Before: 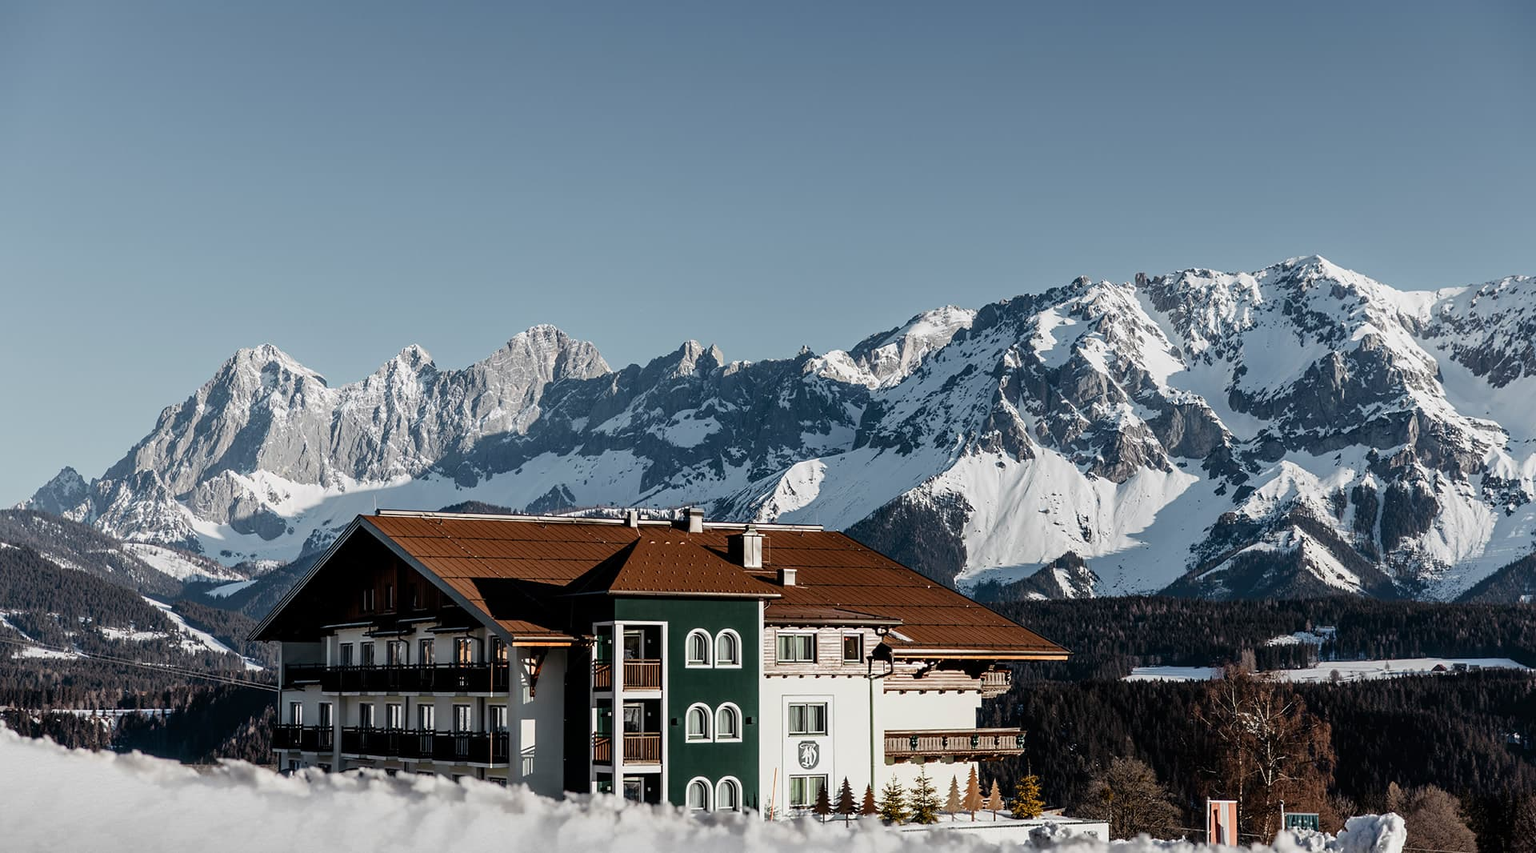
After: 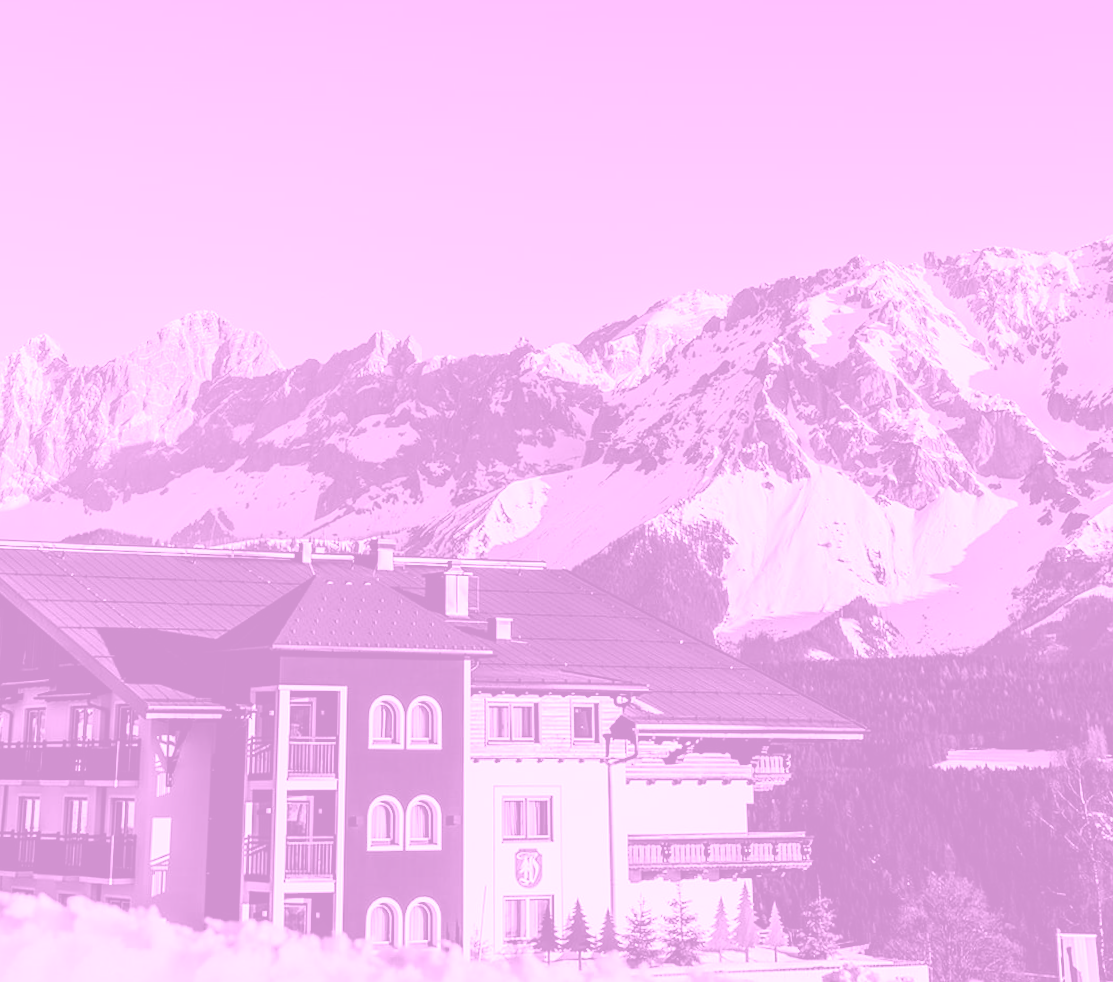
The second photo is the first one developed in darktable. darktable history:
rotate and perspective: rotation 0.215°, lens shift (vertical) -0.139, crop left 0.069, crop right 0.939, crop top 0.002, crop bottom 0.996
tone equalizer: -8 EV -0.75 EV, -7 EV -0.7 EV, -6 EV -0.6 EV, -5 EV -0.4 EV, -3 EV 0.4 EV, -2 EV 0.6 EV, -1 EV 0.7 EV, +0 EV 0.75 EV, edges refinement/feathering 500, mask exposure compensation -1.57 EV, preserve details no
crop and rotate: left 22.918%, top 5.629%, right 14.711%, bottom 2.247%
colorize: hue 331.2°, saturation 75%, source mix 30.28%, lightness 70.52%, version 1
